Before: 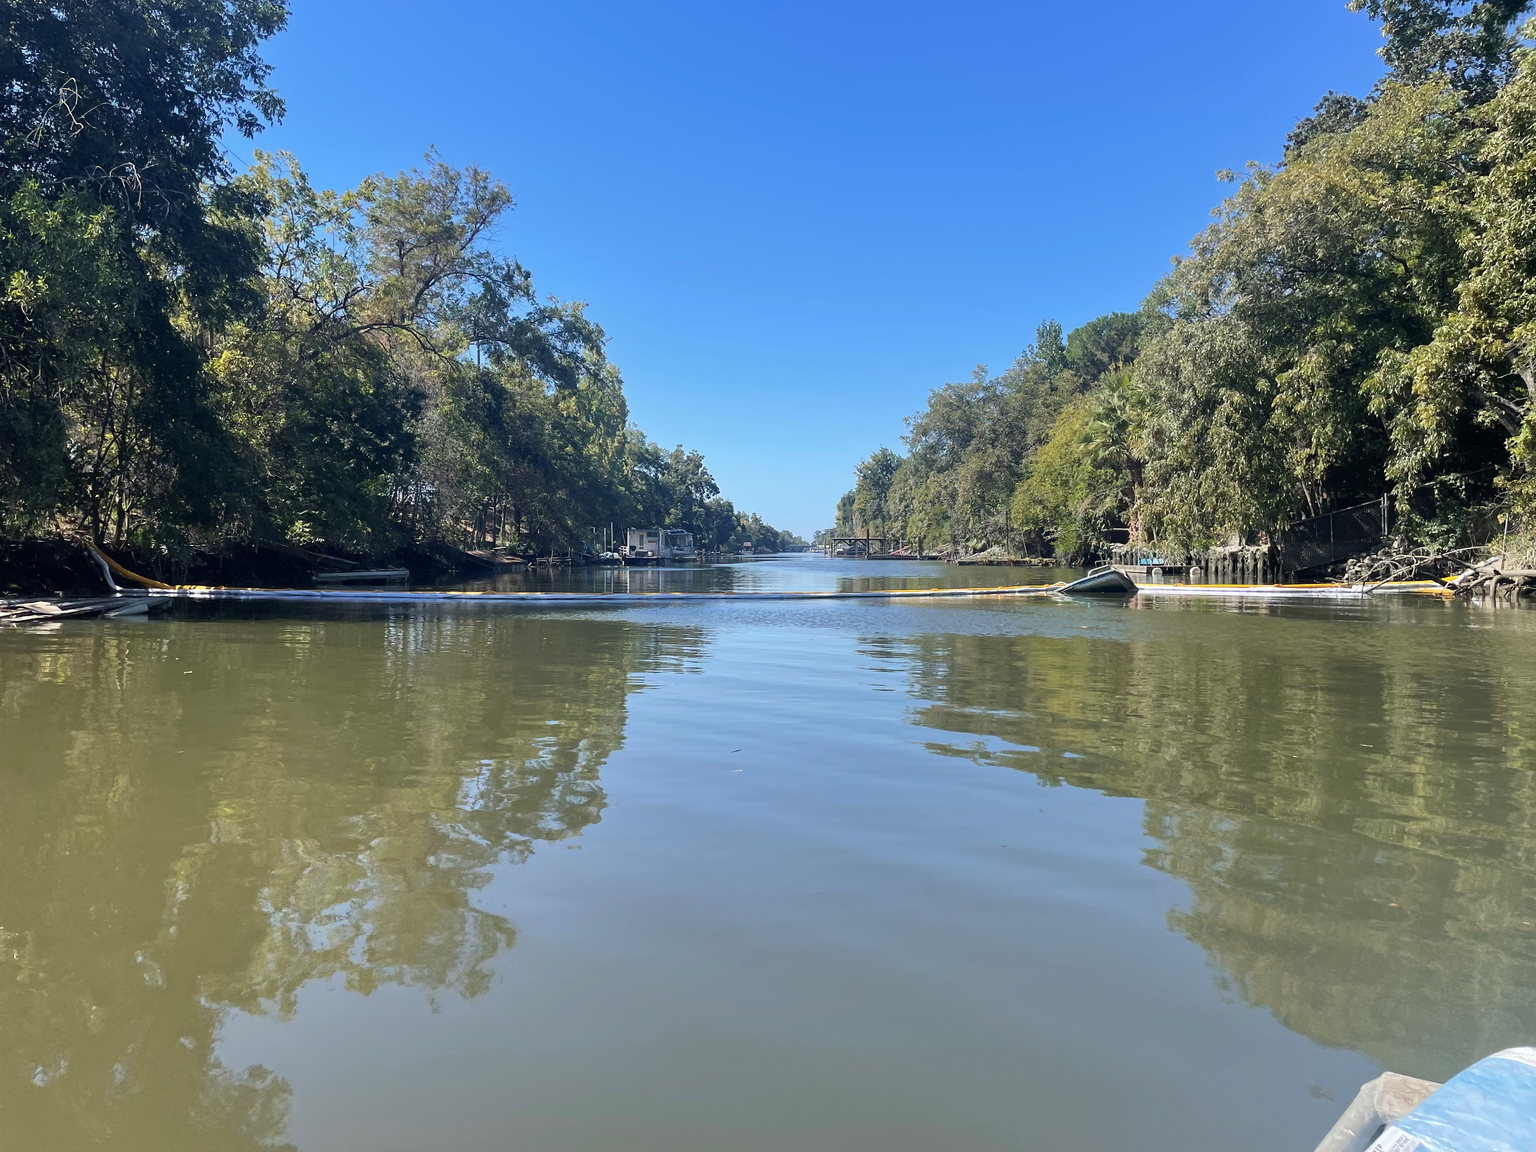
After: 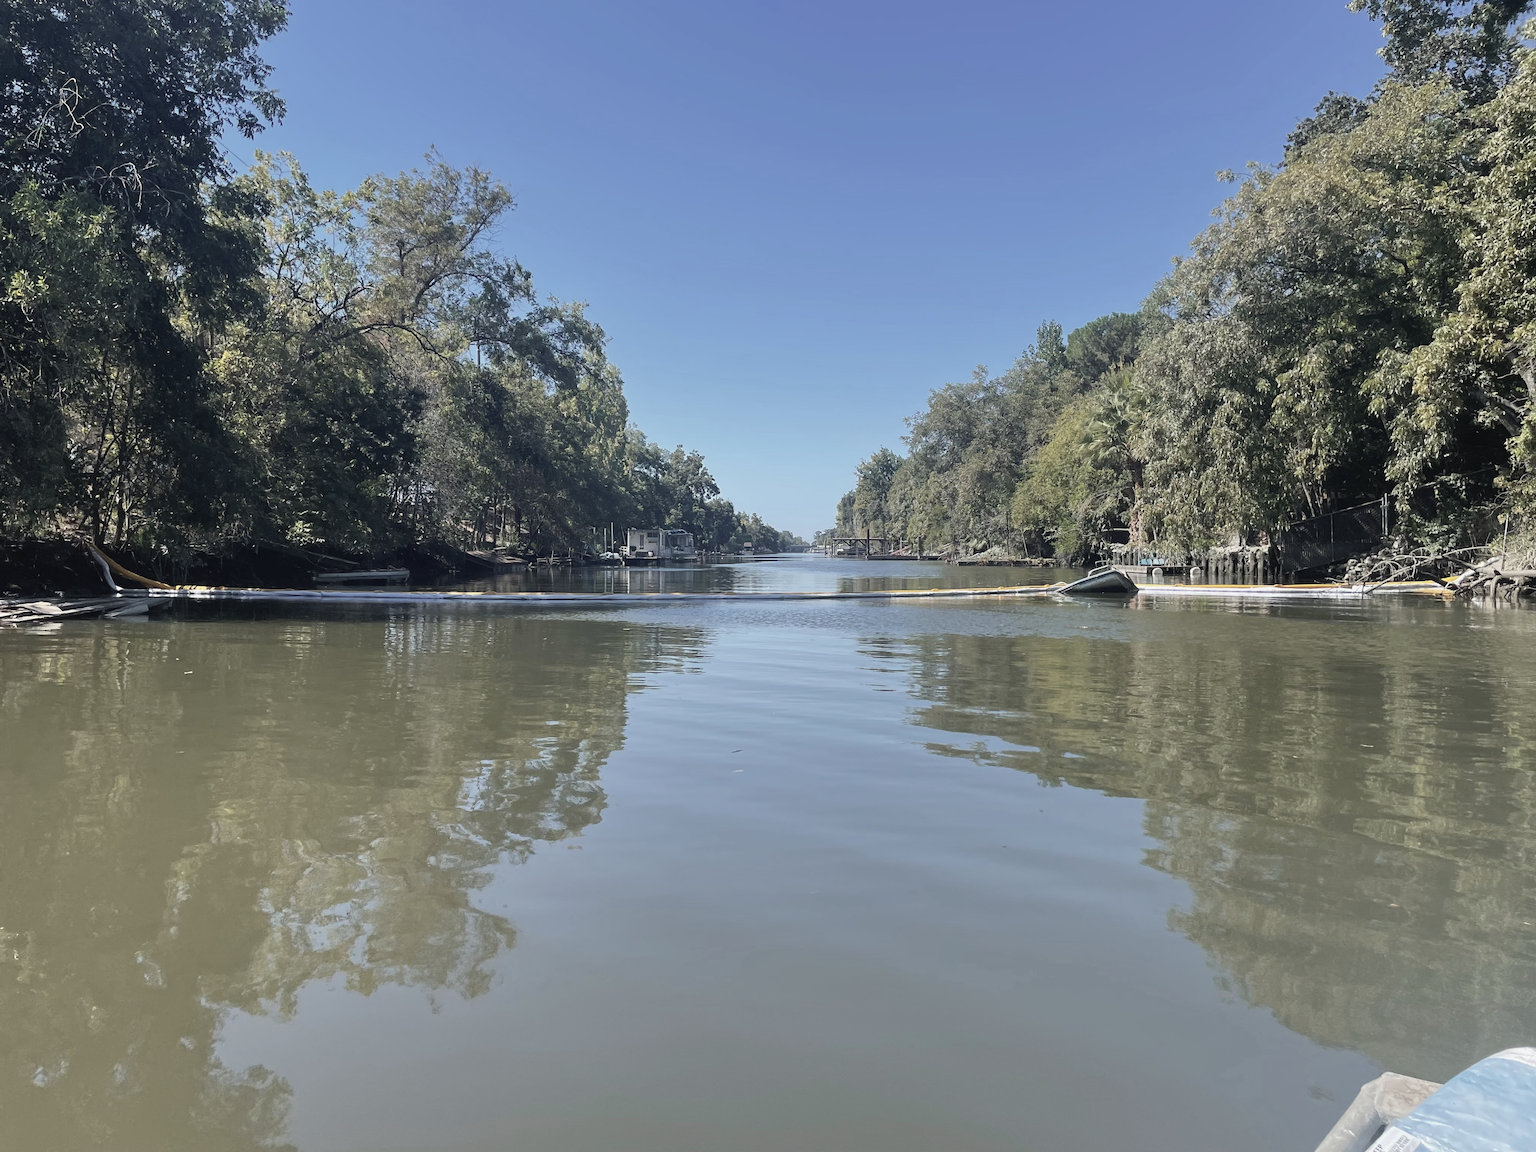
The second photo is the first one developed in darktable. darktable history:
contrast brightness saturation: contrast -0.063, saturation -0.416
